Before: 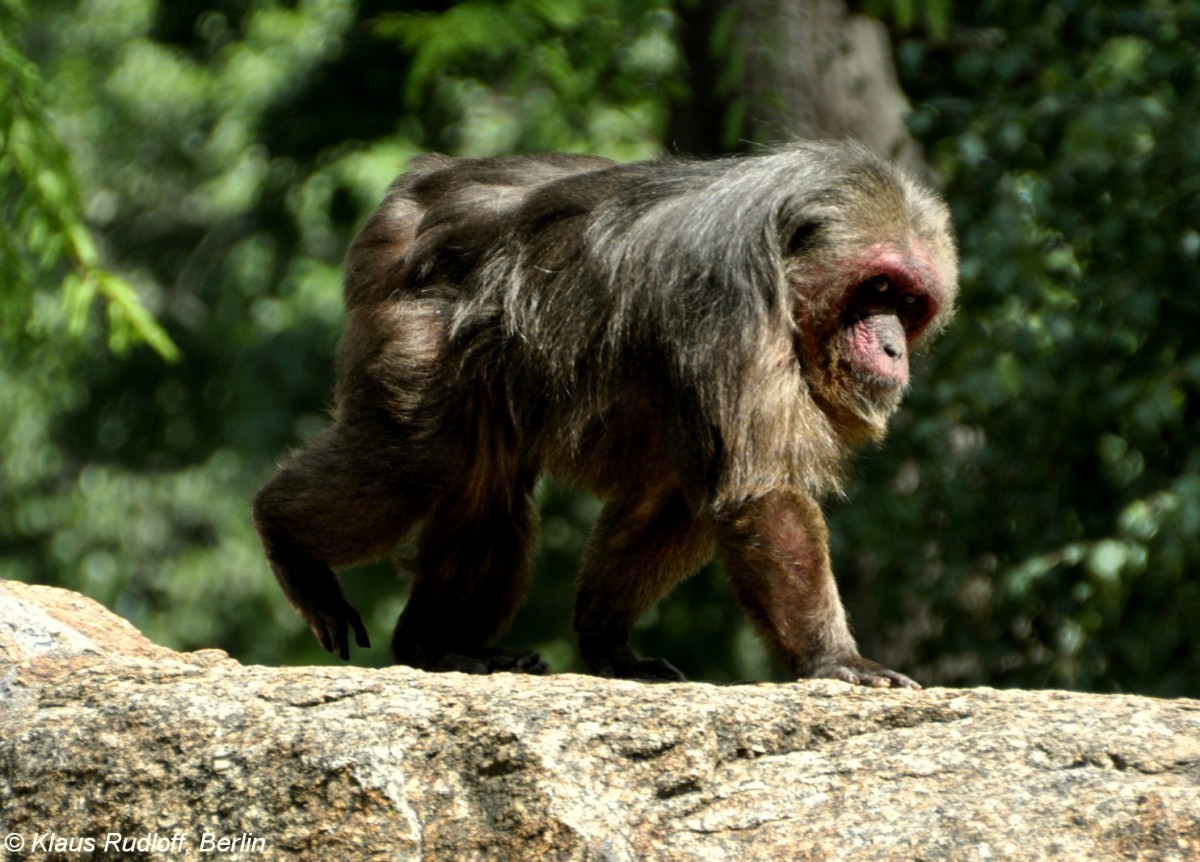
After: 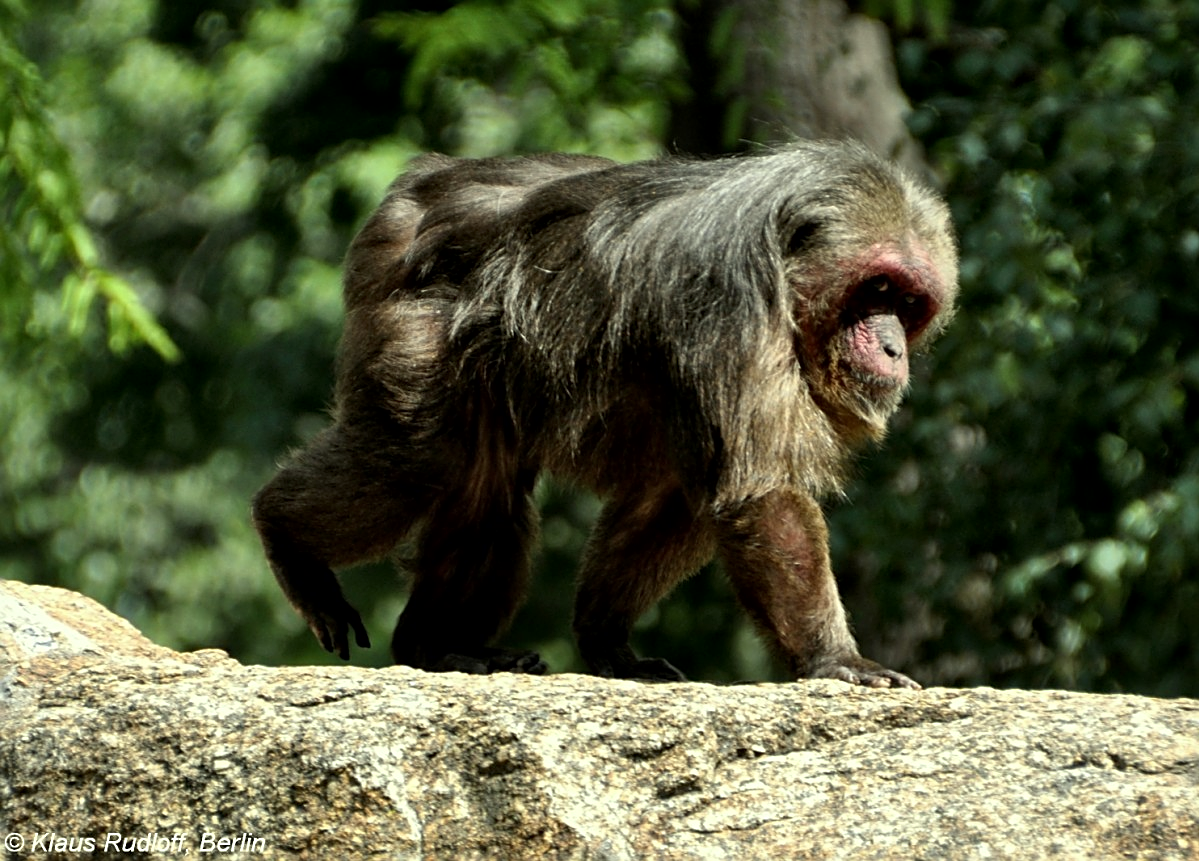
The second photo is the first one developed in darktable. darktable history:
sharpen: on, module defaults
color correction: highlights a* -4.68, highlights b* 5.05, saturation 0.951
local contrast: mode bilateral grid, contrast 21, coarseness 49, detail 119%, midtone range 0.2
